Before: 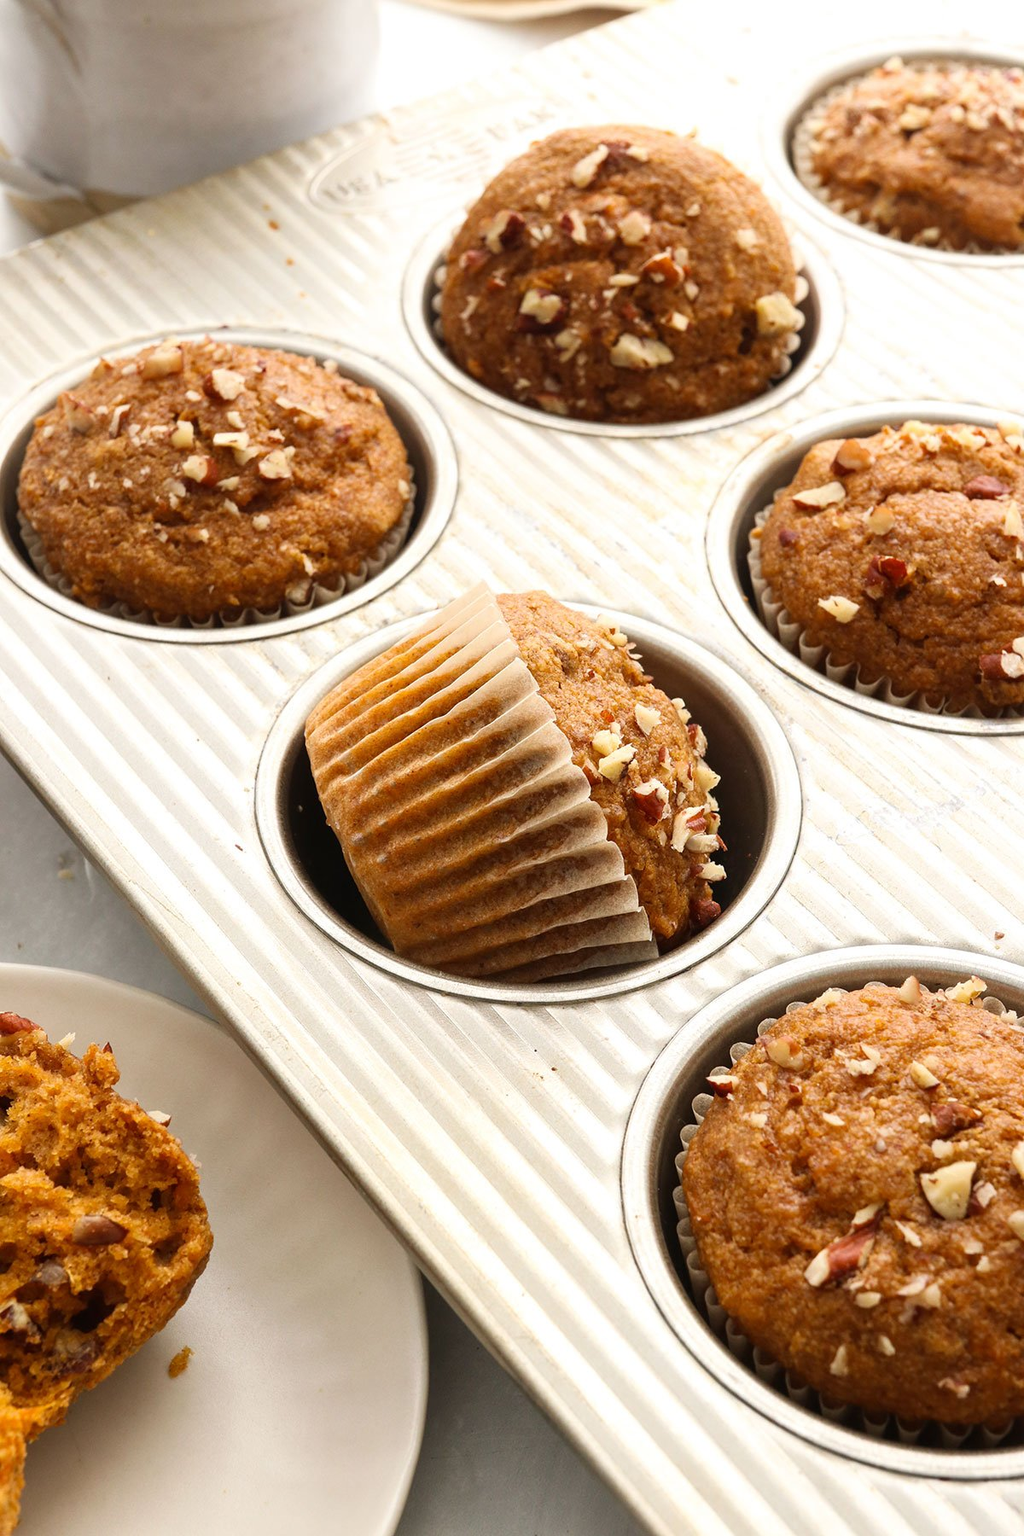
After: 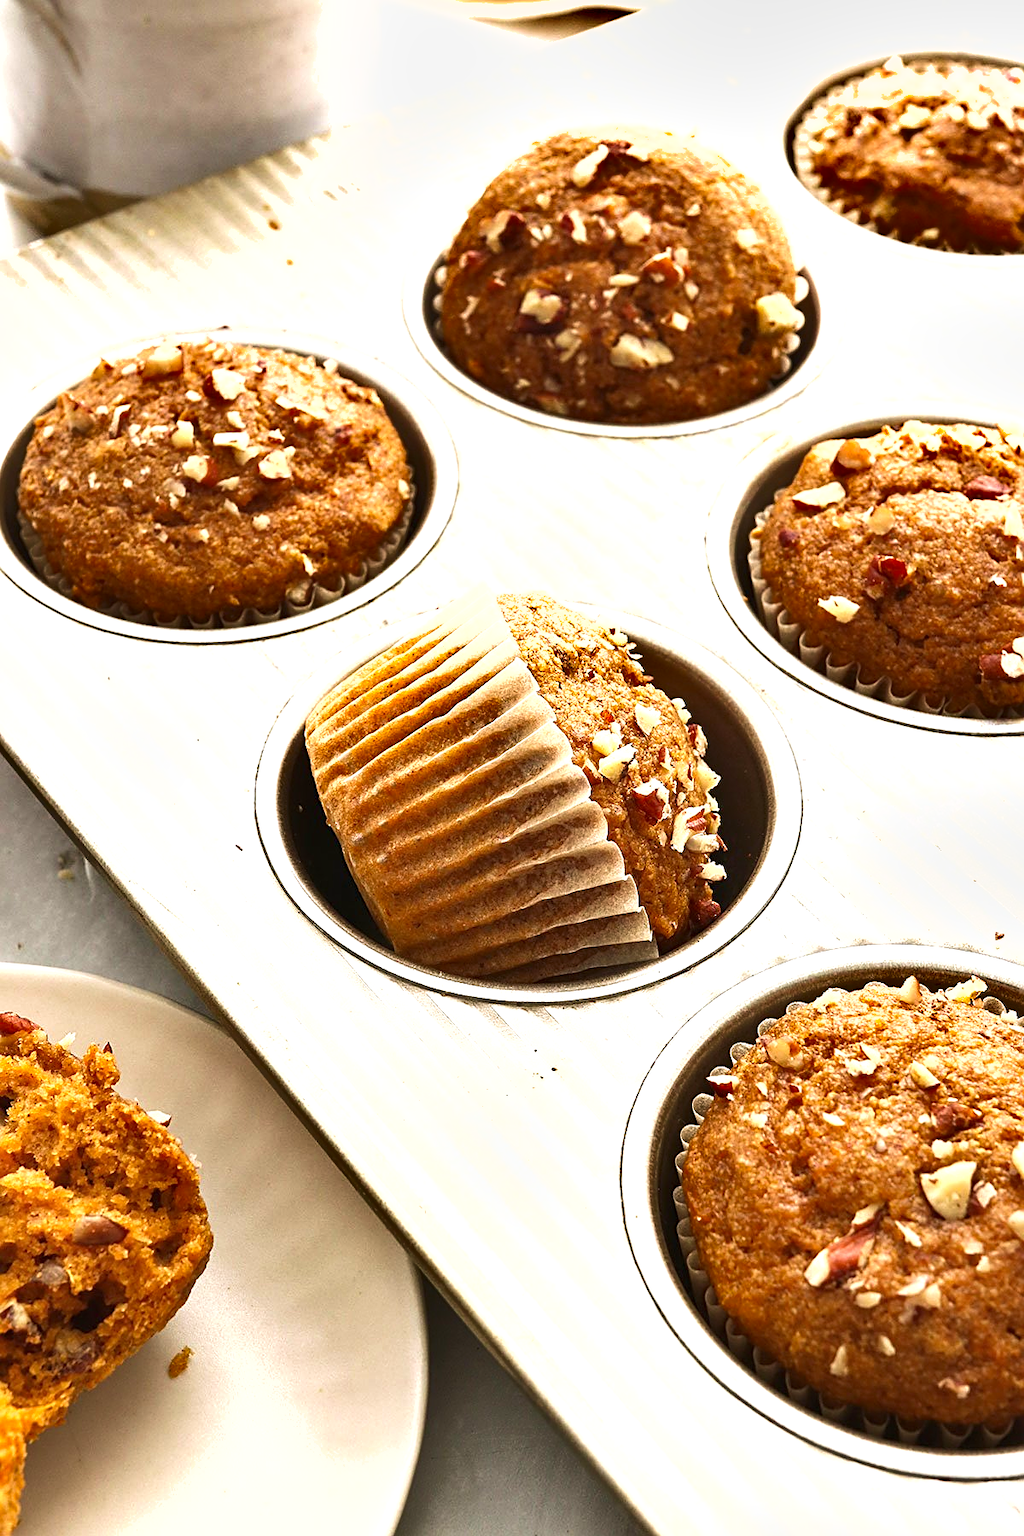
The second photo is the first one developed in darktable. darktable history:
sharpen: on, module defaults
velvia: strength 16.47%
shadows and highlights: soften with gaussian
exposure: exposure 0.731 EV, compensate exposure bias true, compensate highlight preservation false
